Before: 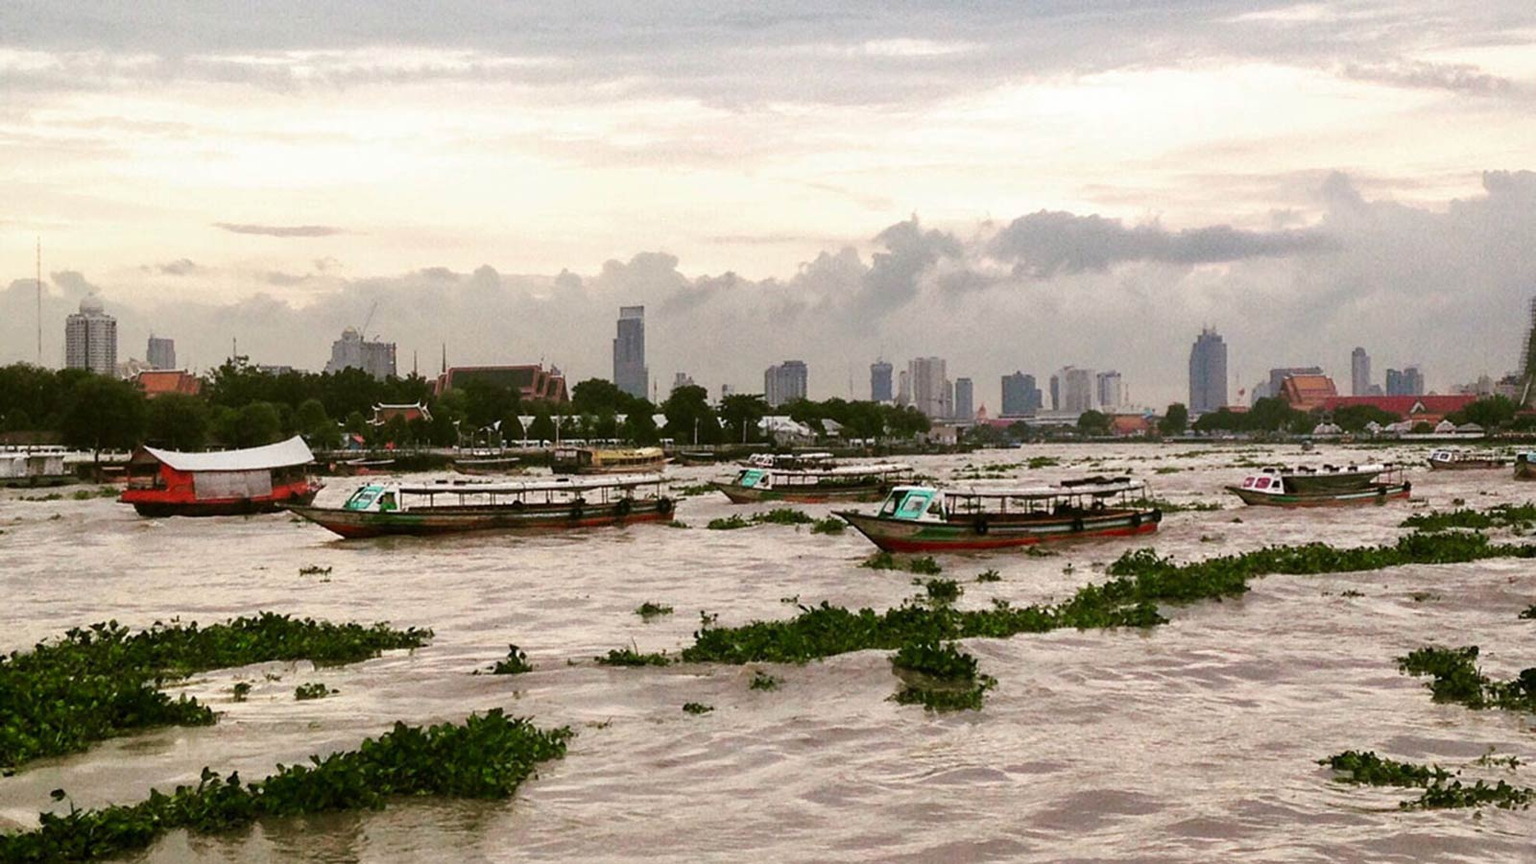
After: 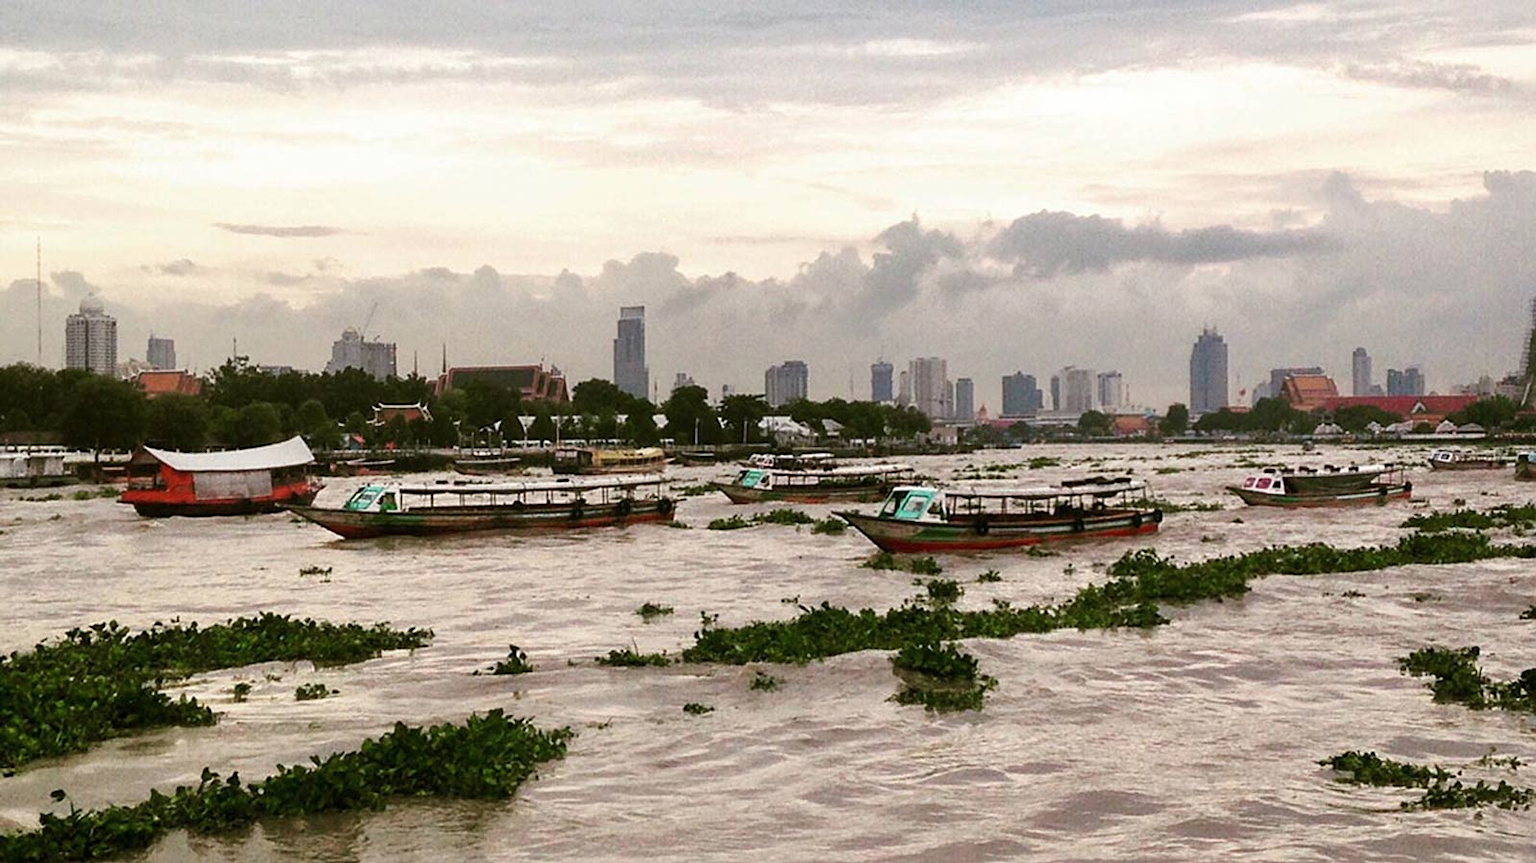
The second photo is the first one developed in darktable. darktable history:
sharpen: amount 0.2
contrast brightness saturation: saturation -0.05
